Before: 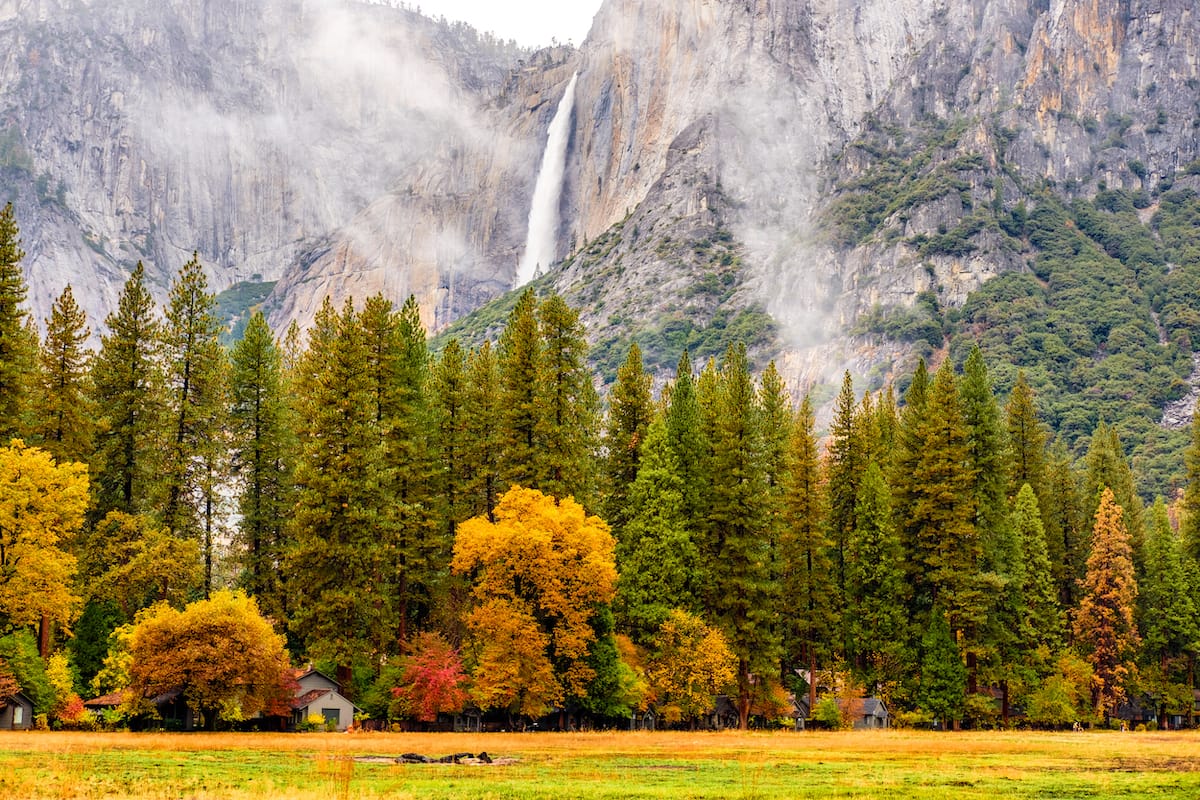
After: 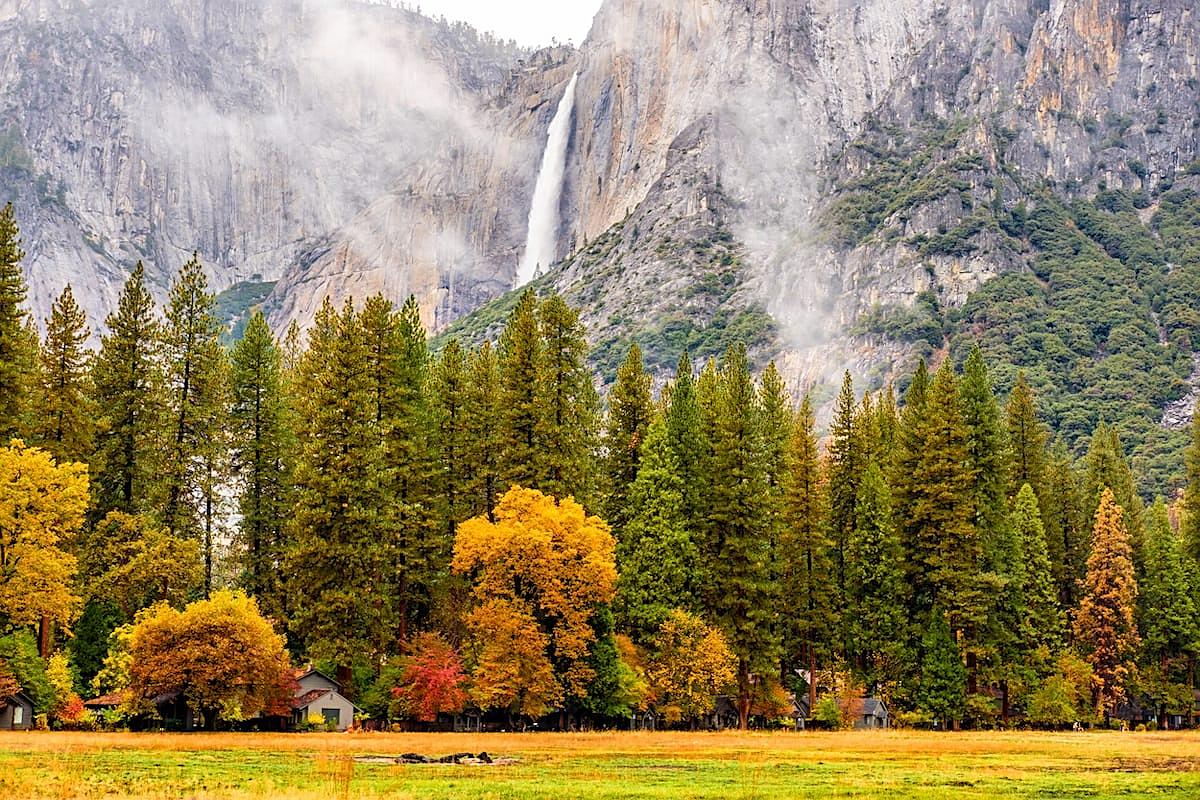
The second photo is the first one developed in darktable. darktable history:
sharpen: on, module defaults
exposure: exposure -0.014 EV, compensate exposure bias true, compensate highlight preservation false
